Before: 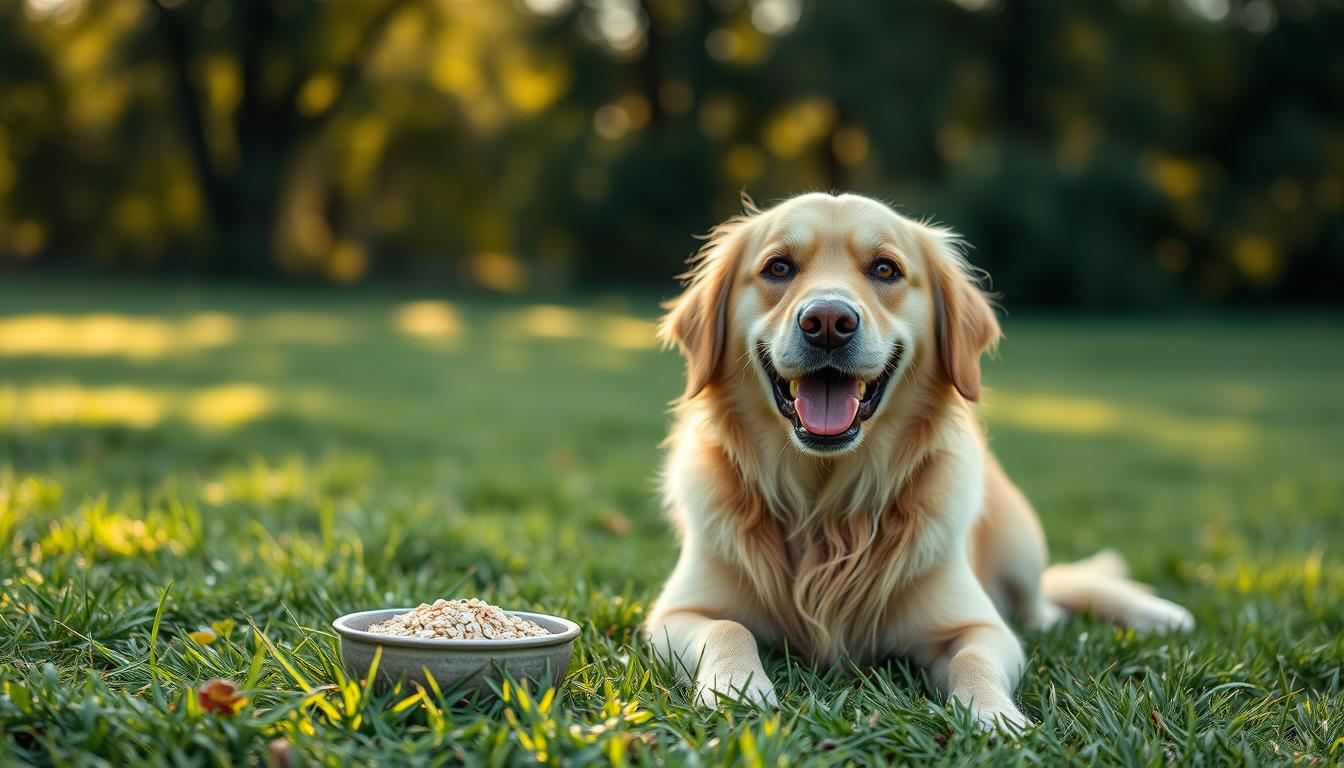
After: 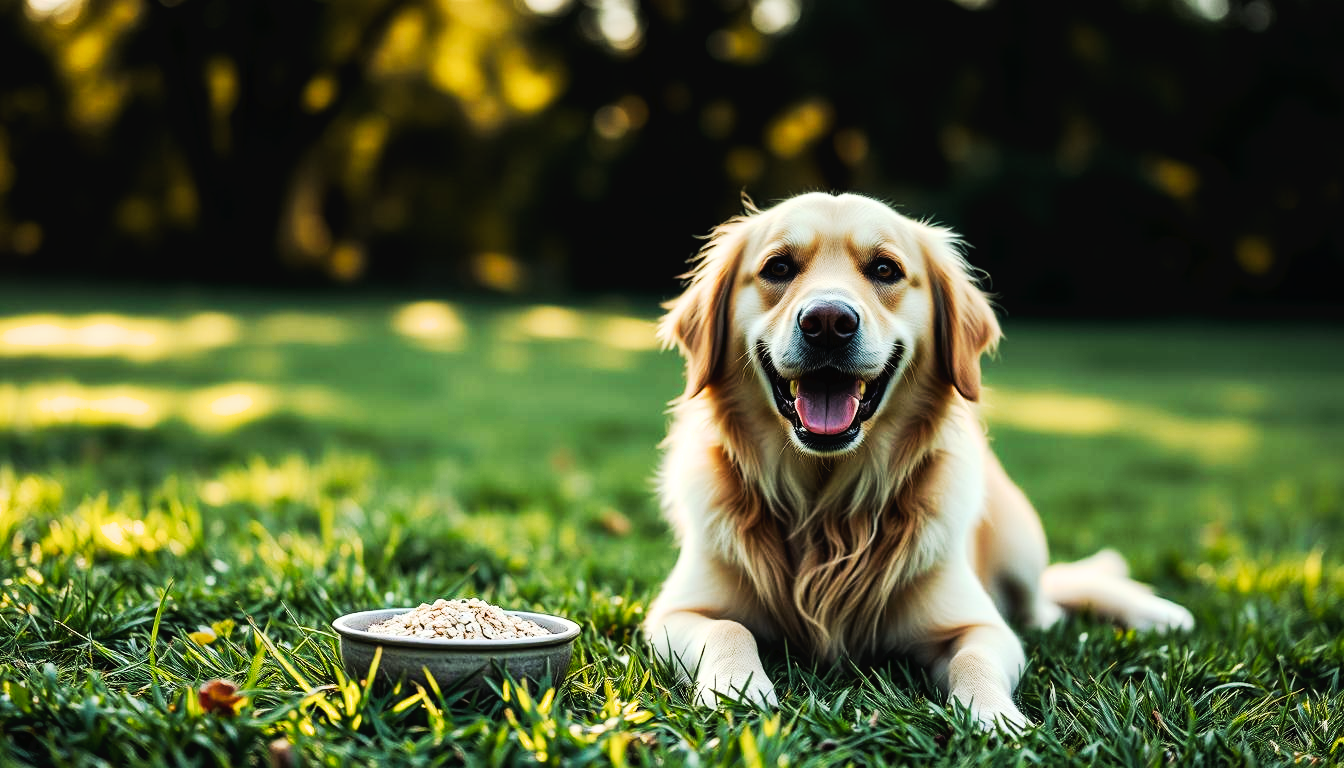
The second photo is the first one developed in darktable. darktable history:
filmic rgb: black relative exposure -6.5 EV, white relative exposure 2.42 EV, target white luminance 99.887%, hardness 5.25, latitude 0.43%, contrast 1.423, highlights saturation mix 3.32%
tone curve: curves: ch0 [(0, 0) (0.003, 0.023) (0.011, 0.024) (0.025, 0.026) (0.044, 0.035) (0.069, 0.05) (0.1, 0.071) (0.136, 0.098) (0.177, 0.135) (0.224, 0.172) (0.277, 0.227) (0.335, 0.296) (0.399, 0.372) (0.468, 0.462) (0.543, 0.58) (0.623, 0.697) (0.709, 0.789) (0.801, 0.86) (0.898, 0.918) (1, 1)], preserve colors none
